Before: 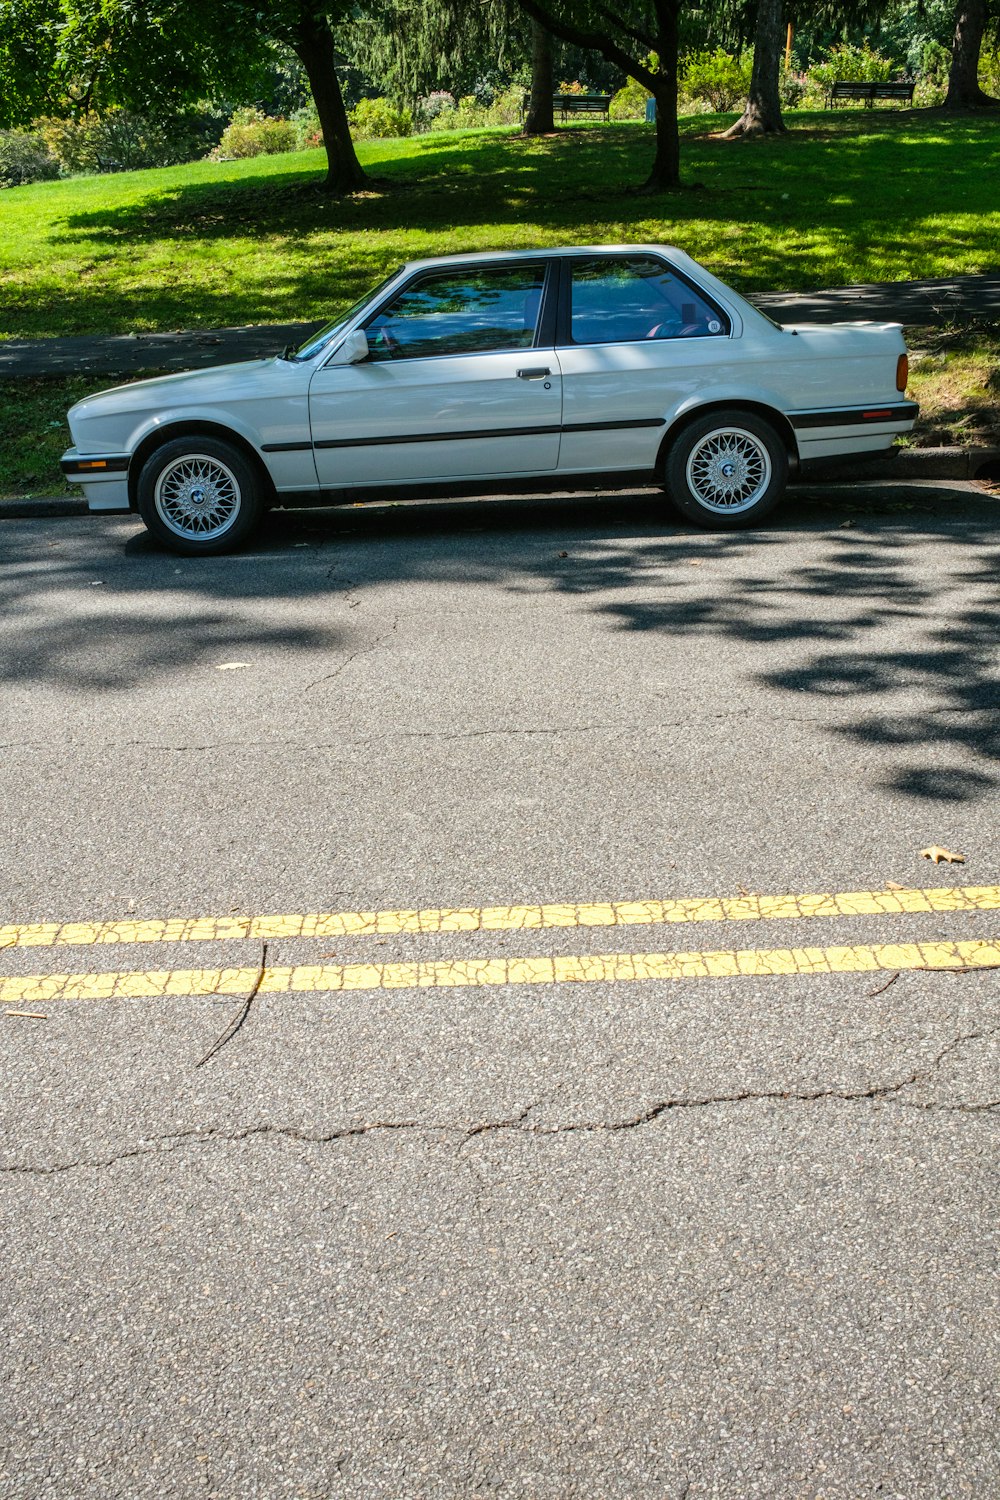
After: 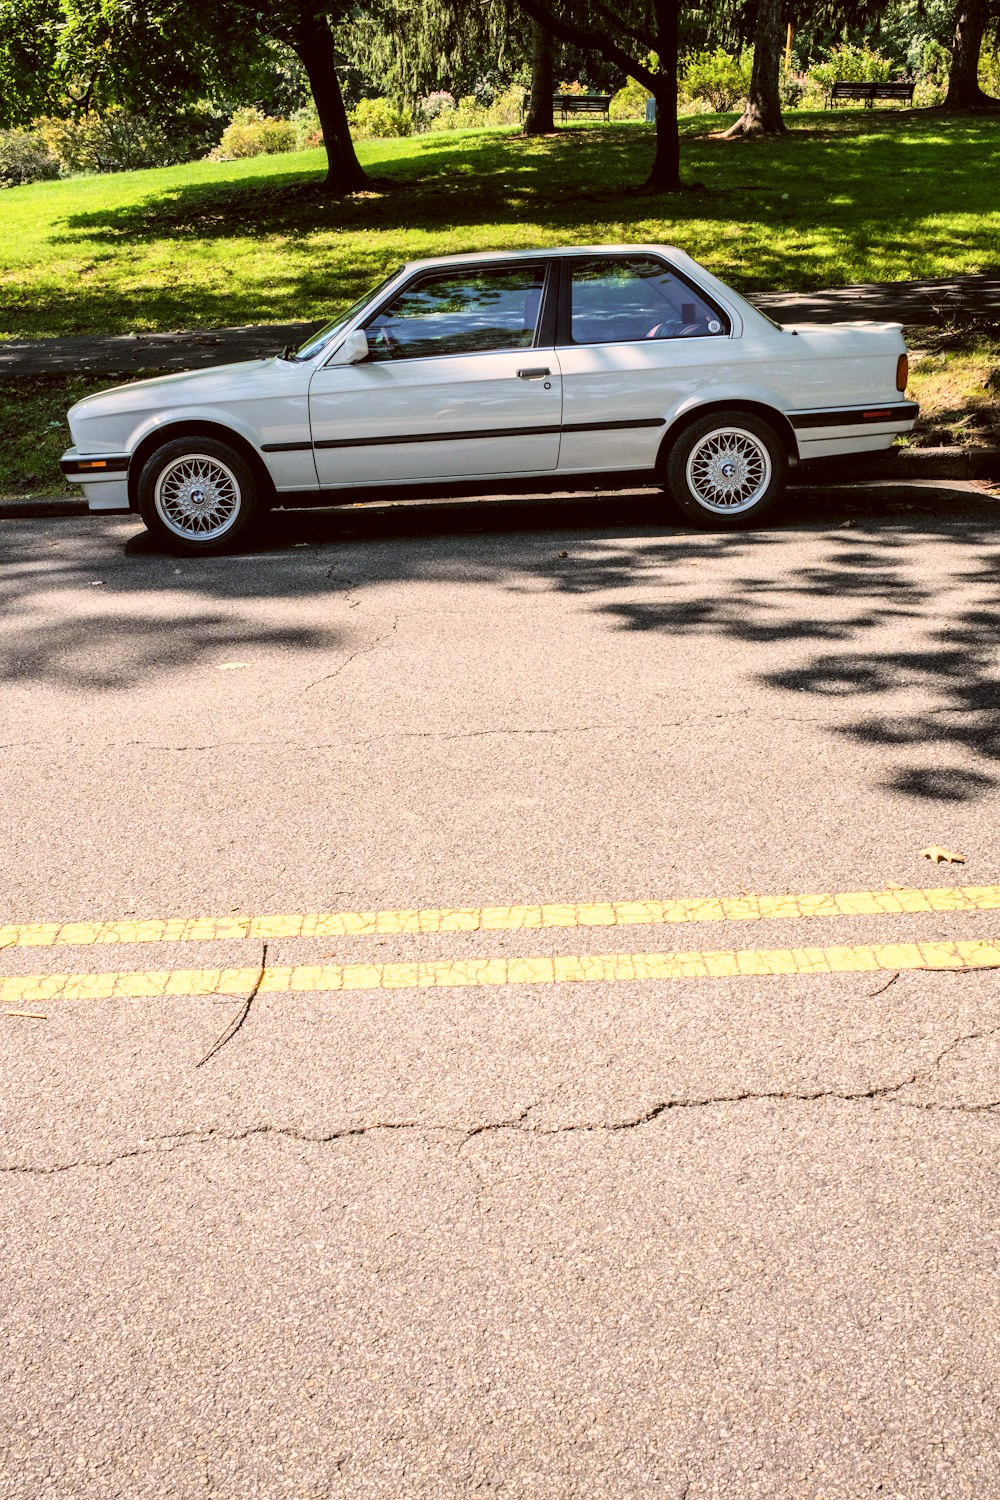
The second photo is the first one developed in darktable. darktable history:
color correction: highlights a* 10.21, highlights b* 9.79, shadows a* 8.61, shadows b* 7.88, saturation 0.8
tone curve: curves: ch0 [(0, 0) (0.004, 0.001) (0.133, 0.132) (0.325, 0.395) (0.455, 0.565) (0.832, 0.925) (1, 1)], color space Lab, linked channels, preserve colors none
